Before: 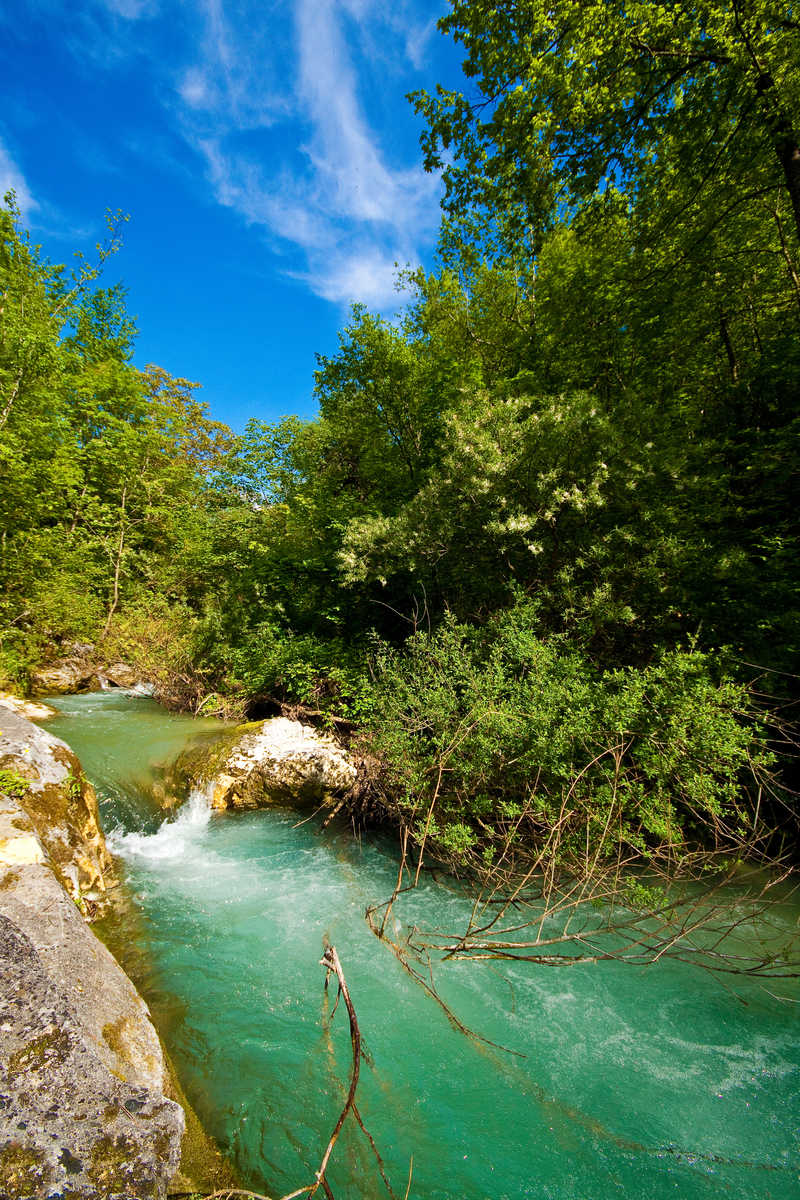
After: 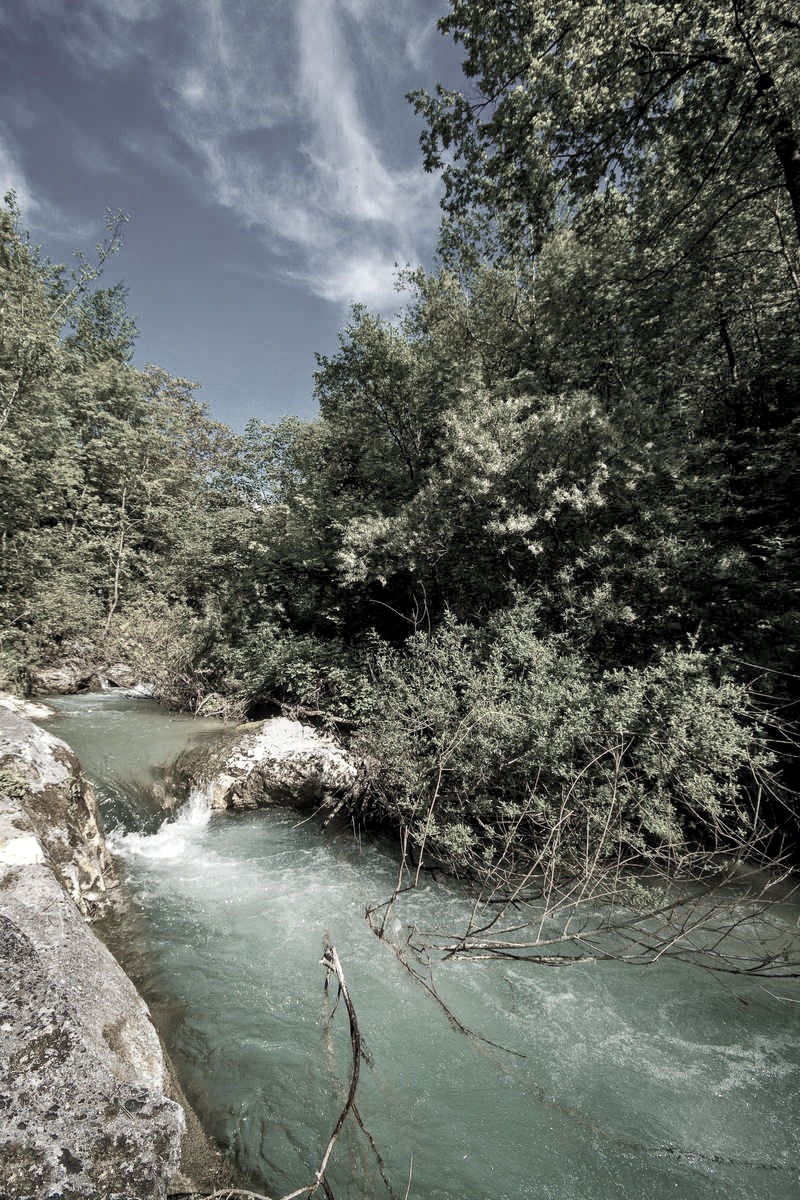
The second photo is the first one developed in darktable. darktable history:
shadows and highlights: shadows 32.22, highlights -32.35, soften with gaussian
local contrast: on, module defaults
color correction: highlights b* -0.032, saturation 0.213
